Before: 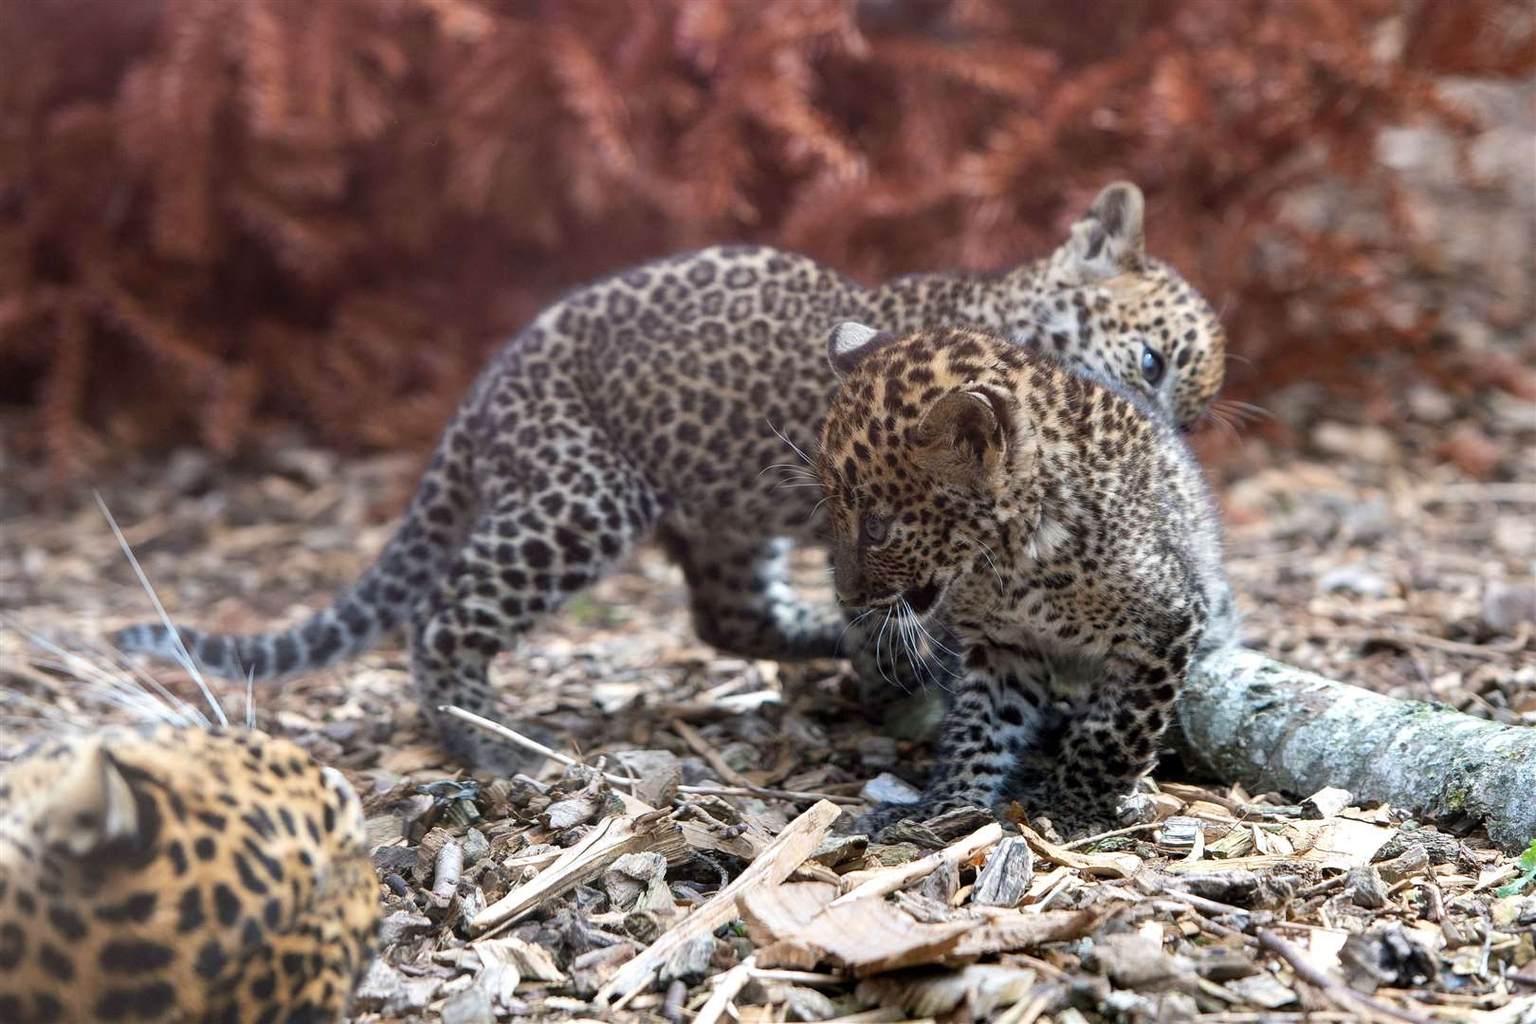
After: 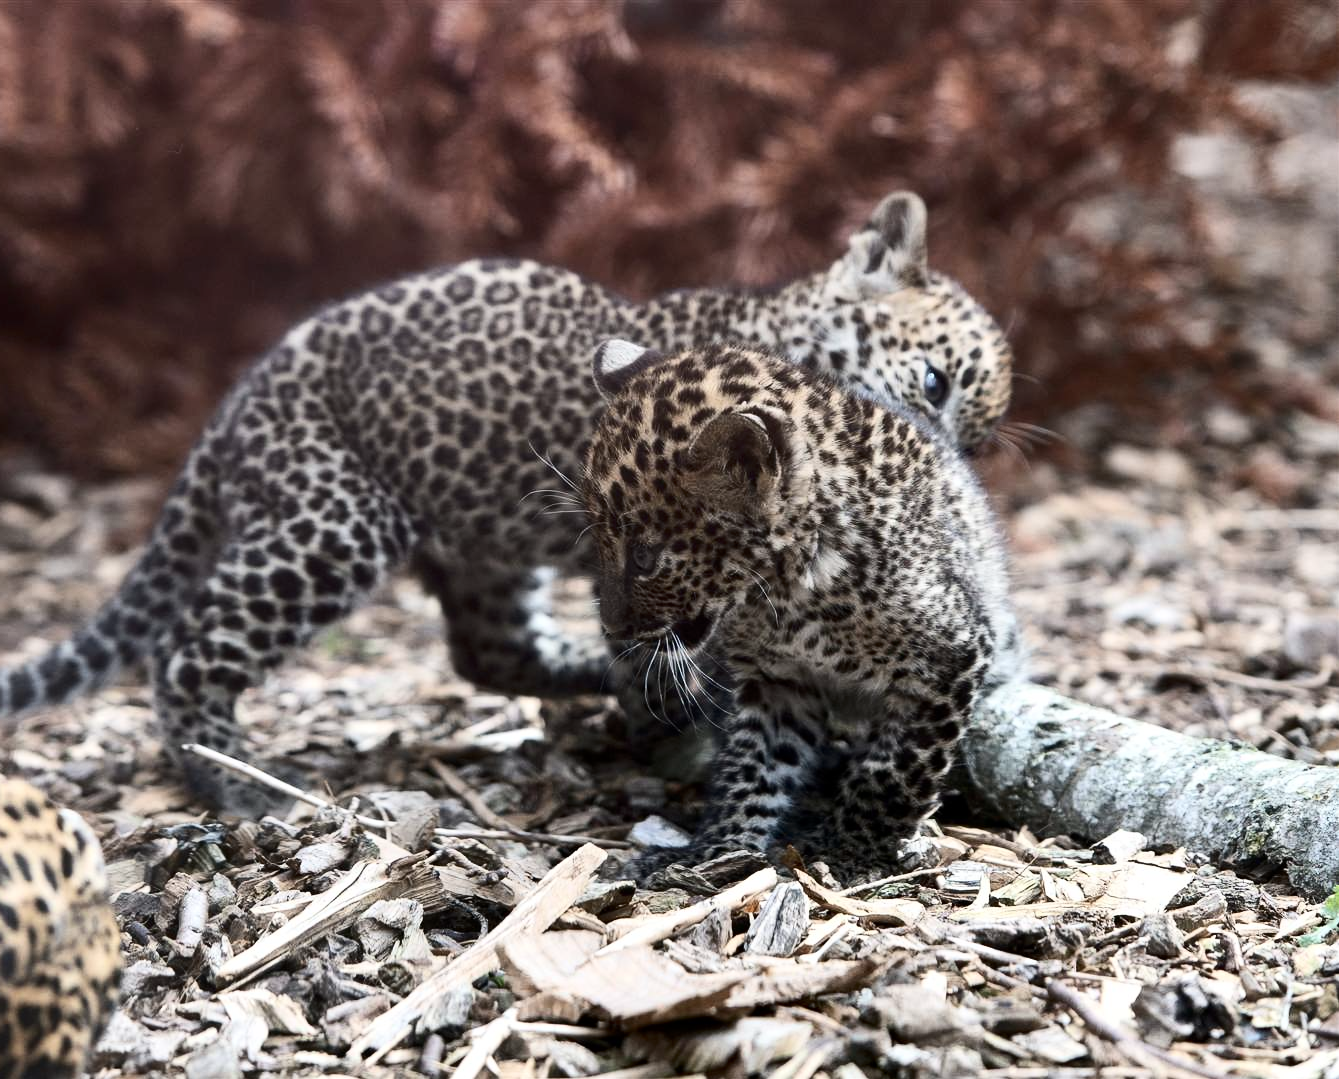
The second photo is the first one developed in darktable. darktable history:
crop: left 17.331%, bottom 0.025%
contrast brightness saturation: contrast 0.249, saturation -0.318
